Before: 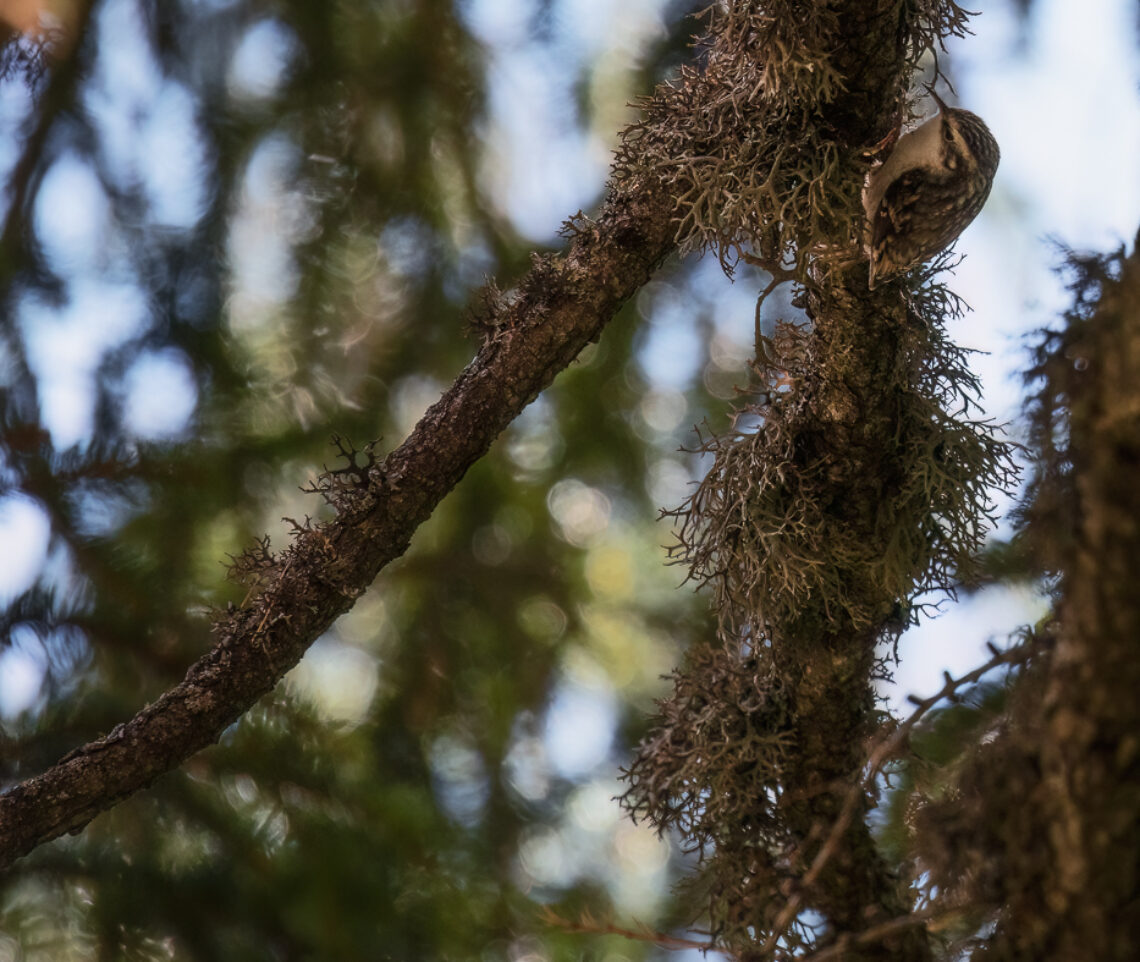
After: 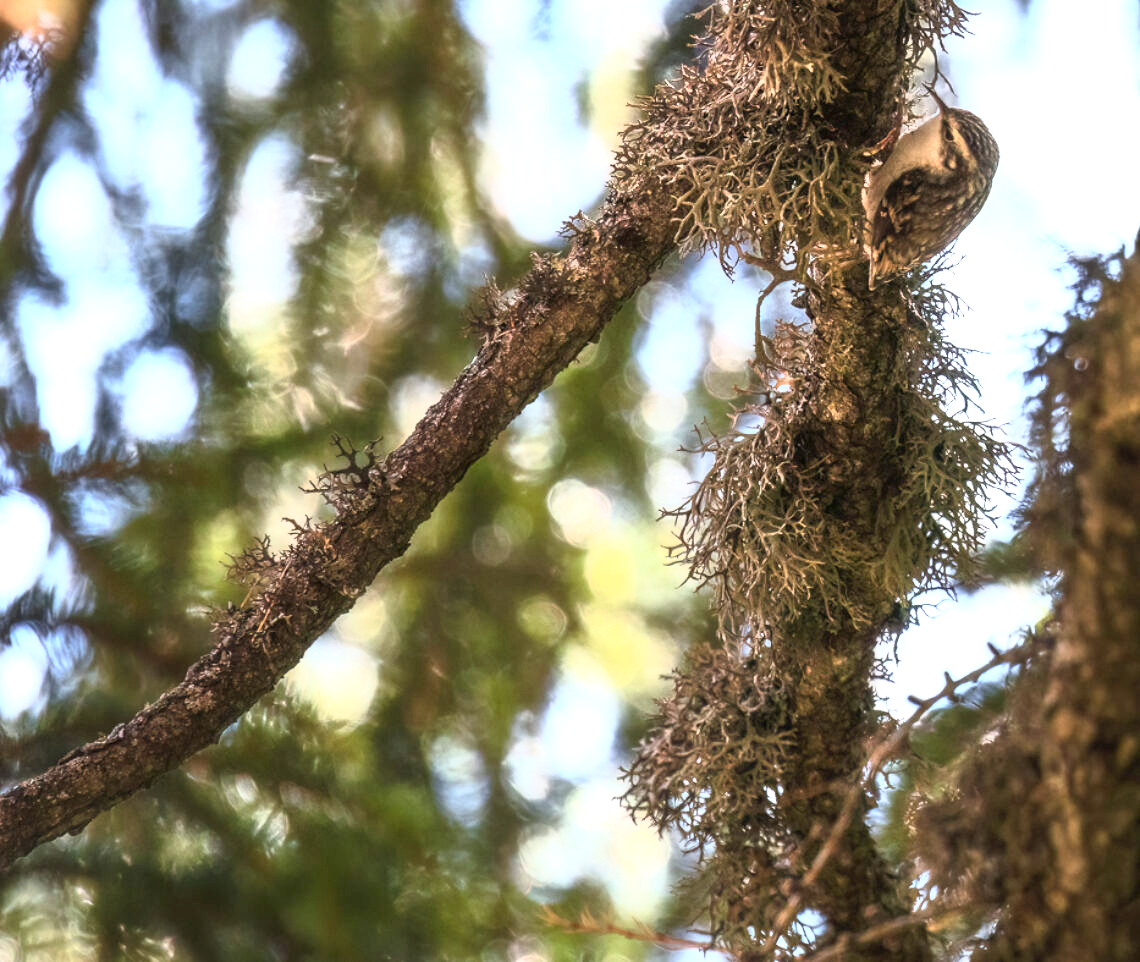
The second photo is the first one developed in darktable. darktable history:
exposure: black level correction 0, exposure 1.1 EV, compensate exposure bias true, compensate highlight preservation false
base curve: curves: ch0 [(0, 0) (0.557, 0.834) (1, 1)]
